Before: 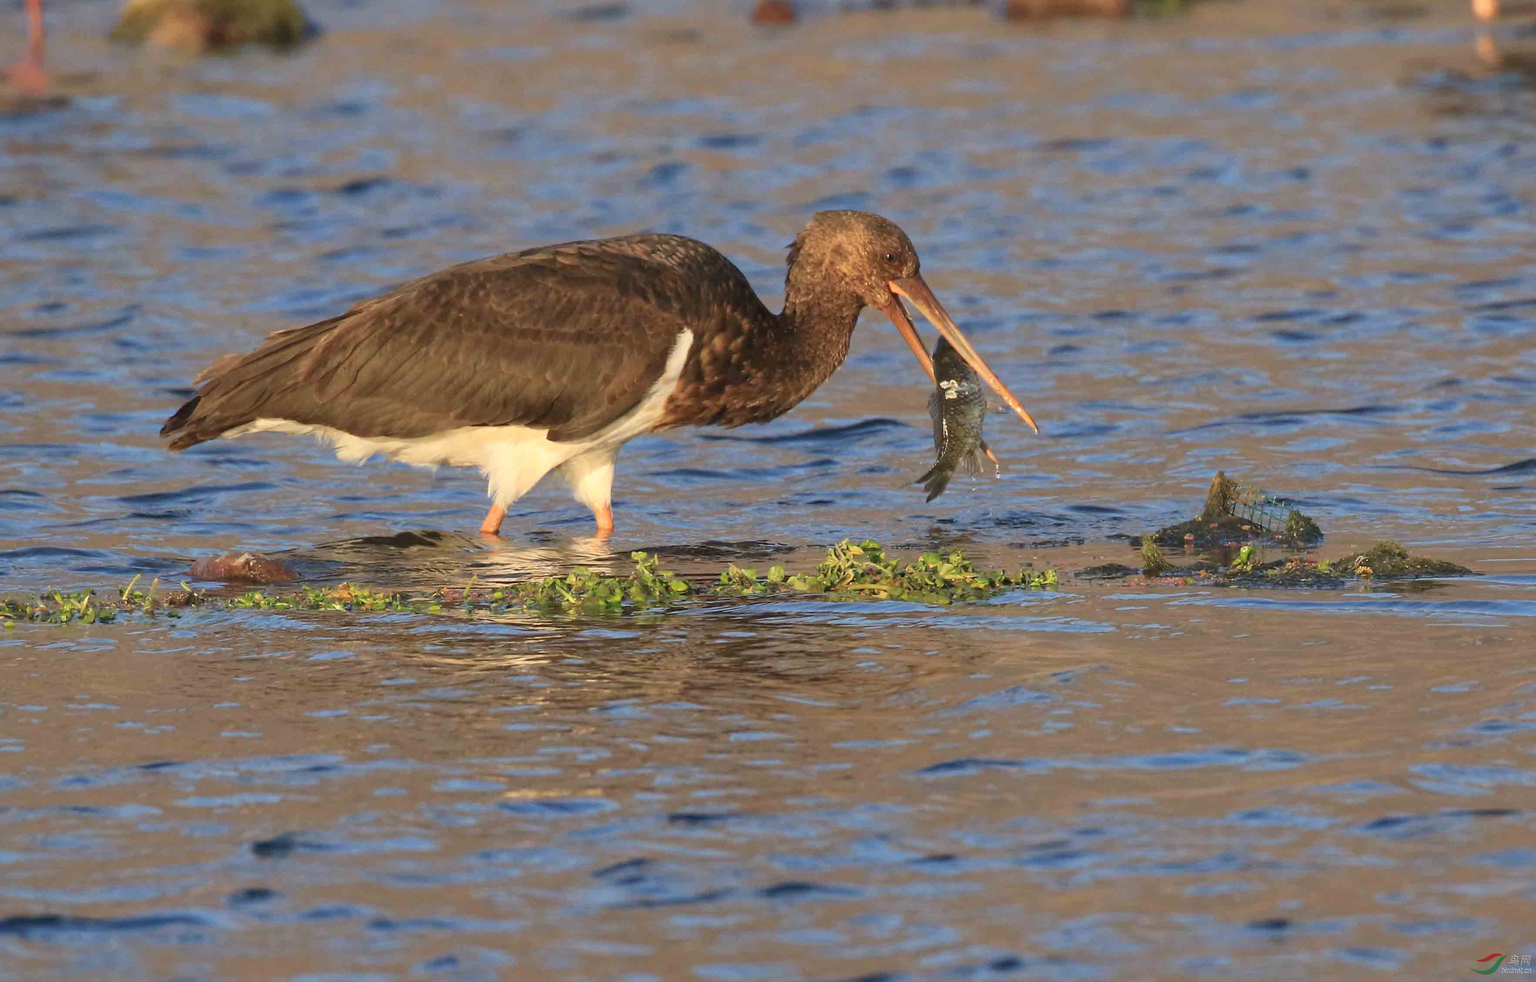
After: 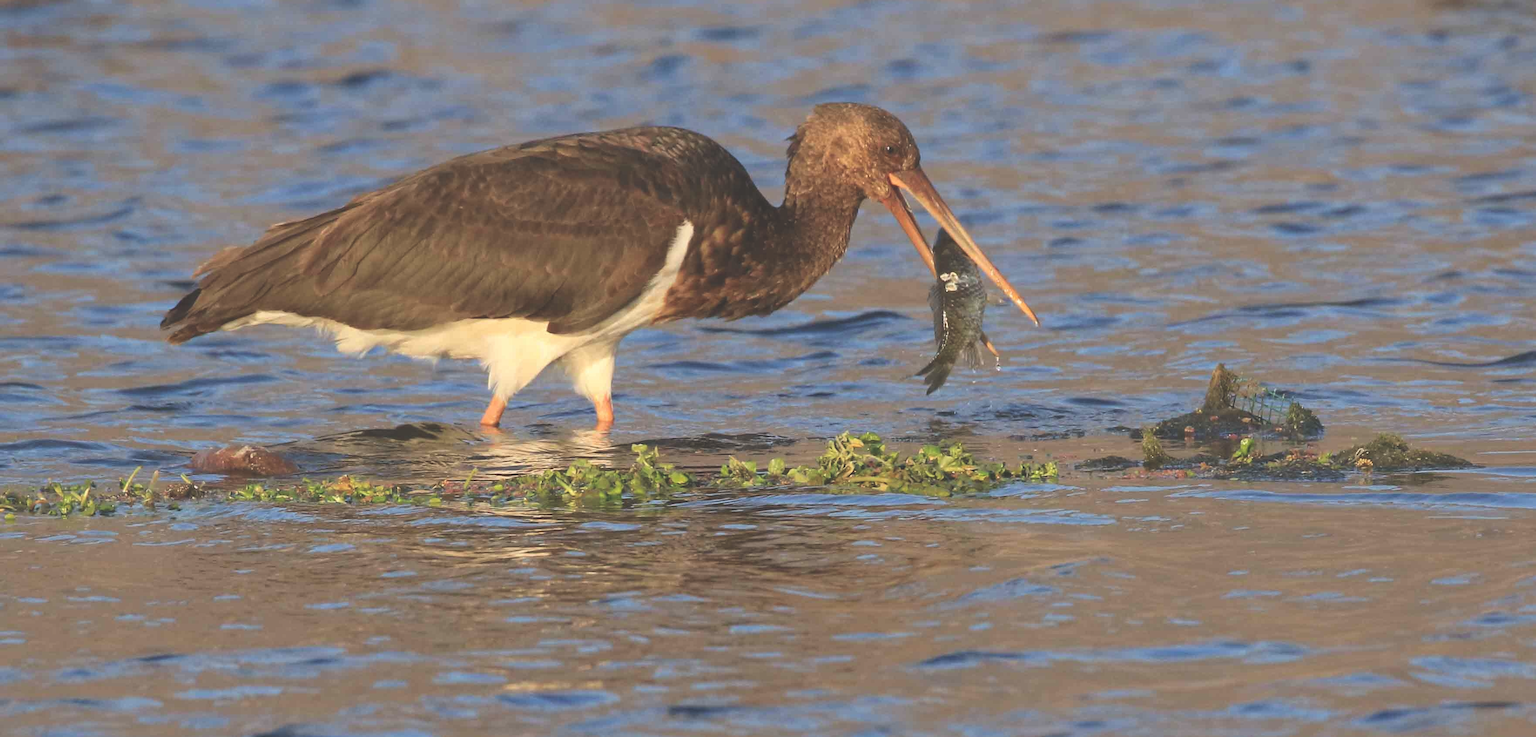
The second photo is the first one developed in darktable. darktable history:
crop: top 11.018%, bottom 13.892%
exposure: black level correction -0.029, compensate highlight preservation false
